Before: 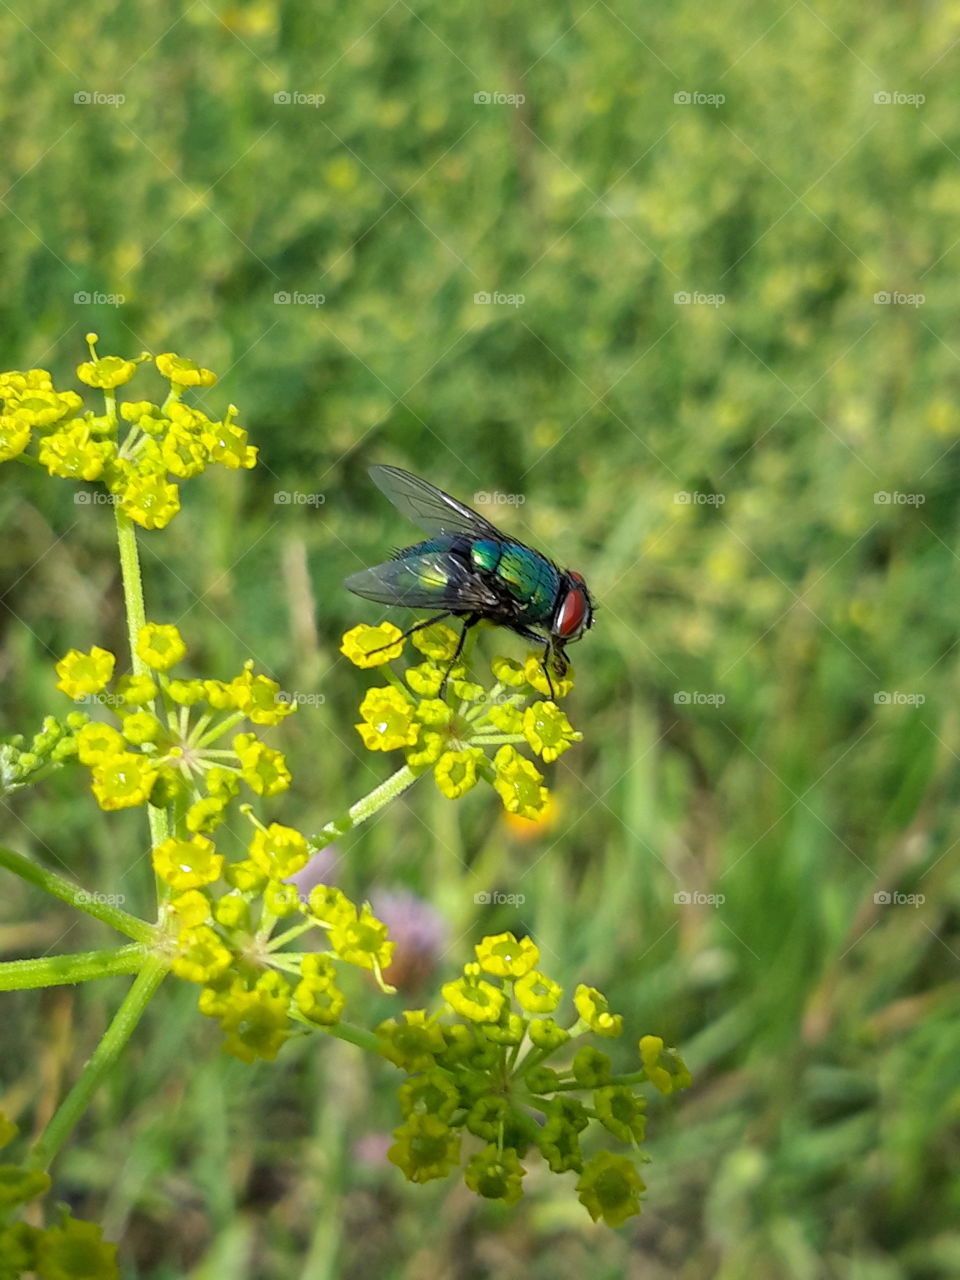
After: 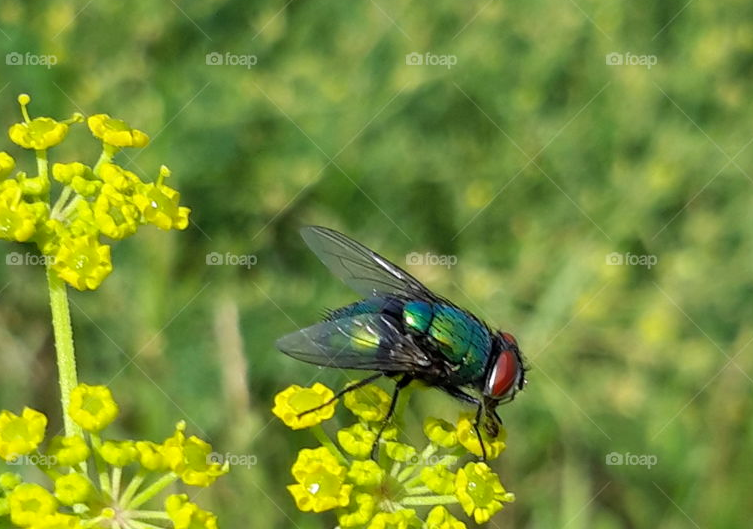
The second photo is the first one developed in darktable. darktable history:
crop: left 7.154%, top 18.733%, right 14.358%, bottom 39.884%
shadows and highlights: radius 265.31, soften with gaussian
